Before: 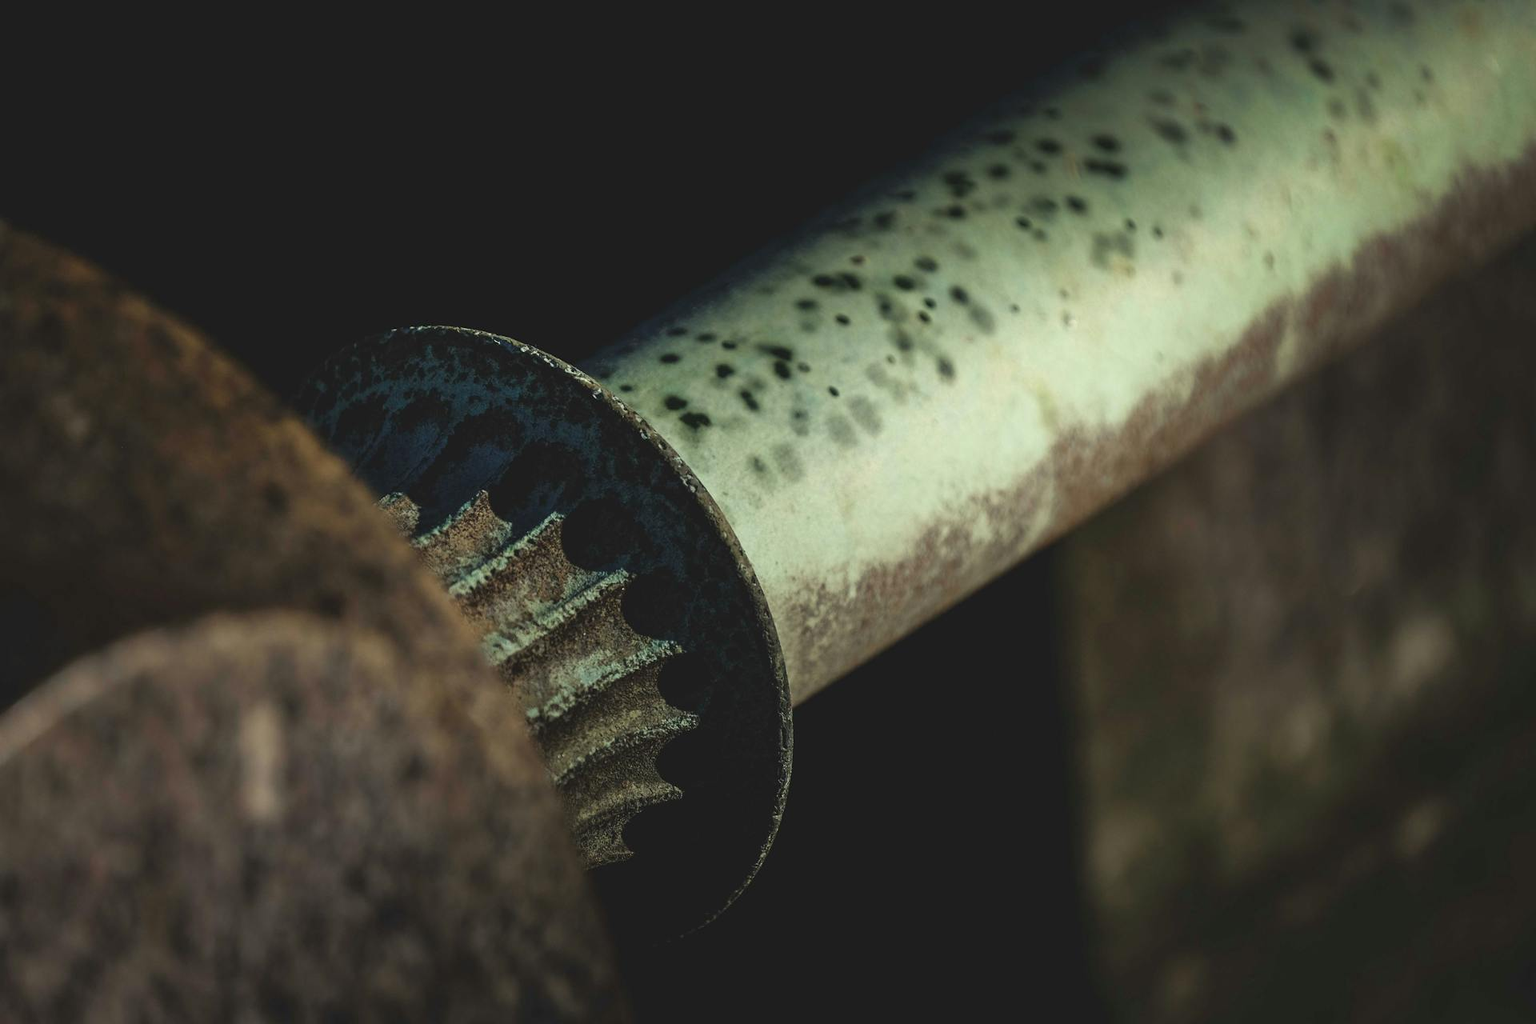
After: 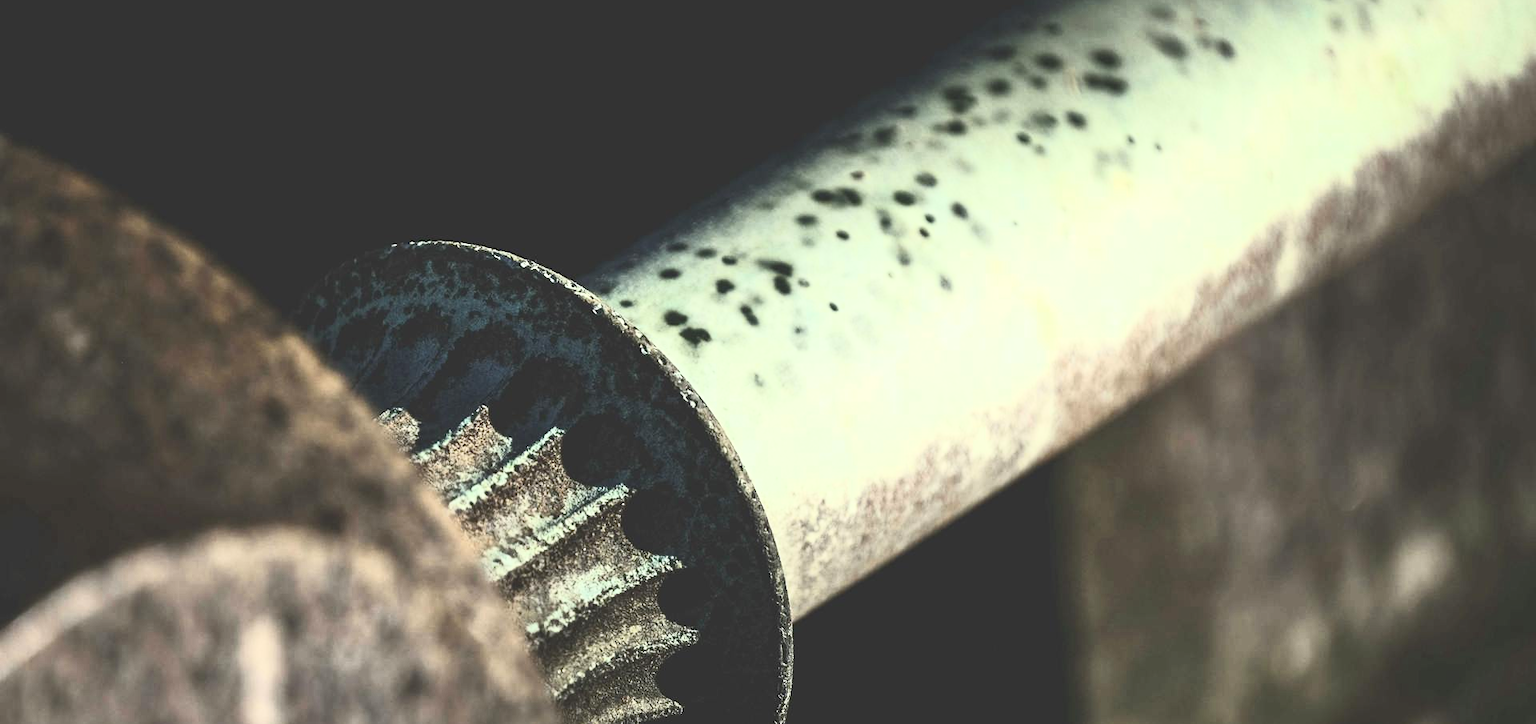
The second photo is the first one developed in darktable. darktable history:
contrast brightness saturation: contrast 0.57, brightness 0.57, saturation -0.34
crop and rotate: top 8.293%, bottom 20.996%
exposure: exposure 0.766 EV, compensate highlight preservation false
color balance: output saturation 120%
